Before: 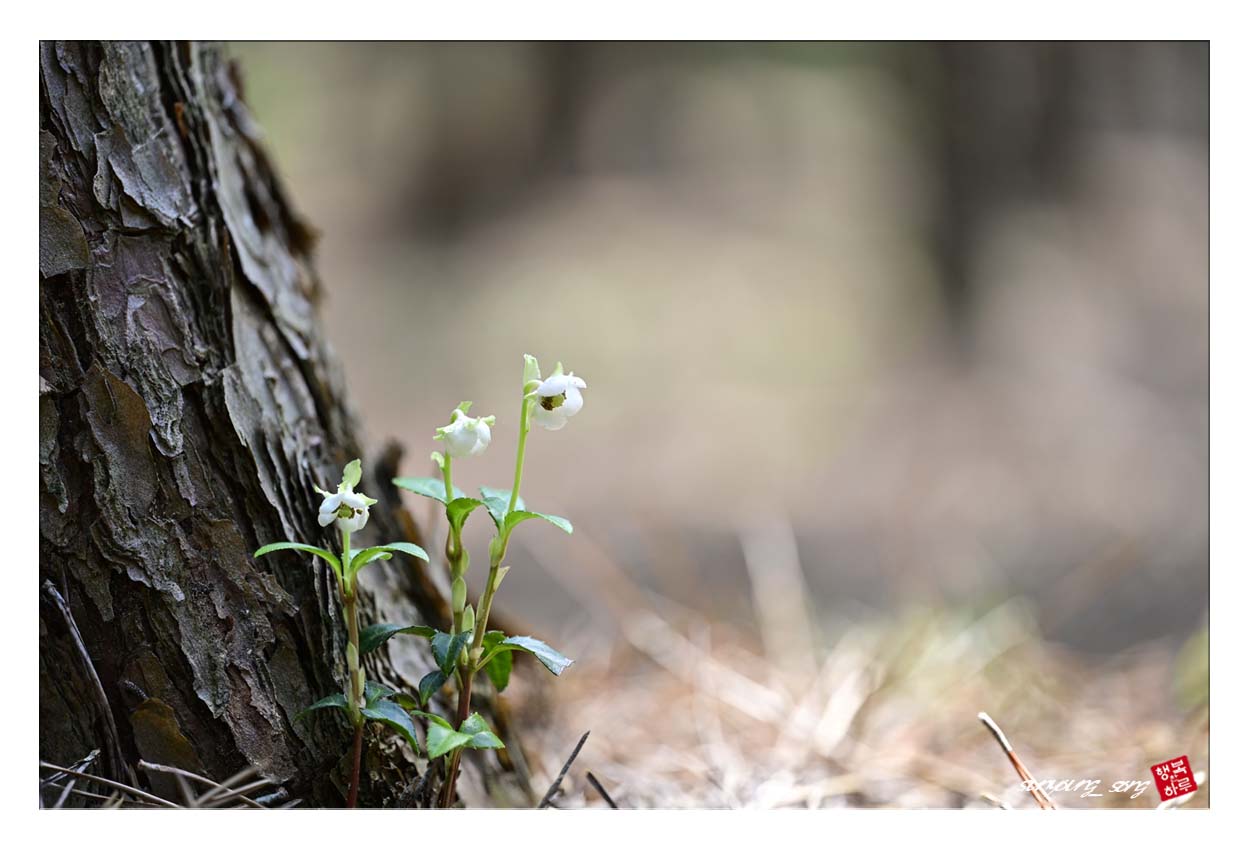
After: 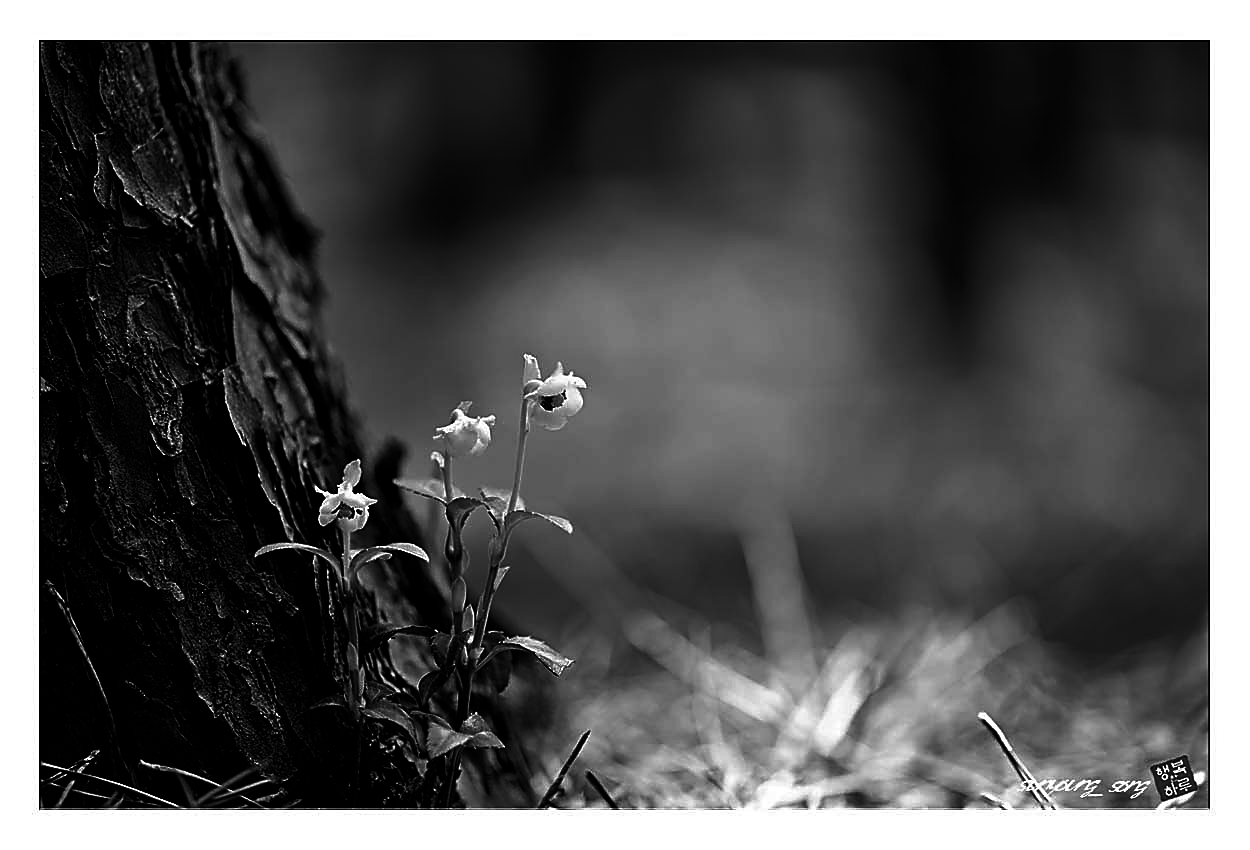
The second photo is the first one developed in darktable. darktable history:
sharpen: radius 1.4, amount 1.25, threshold 0.7
contrast brightness saturation: contrast 0.02, brightness -1, saturation -1
